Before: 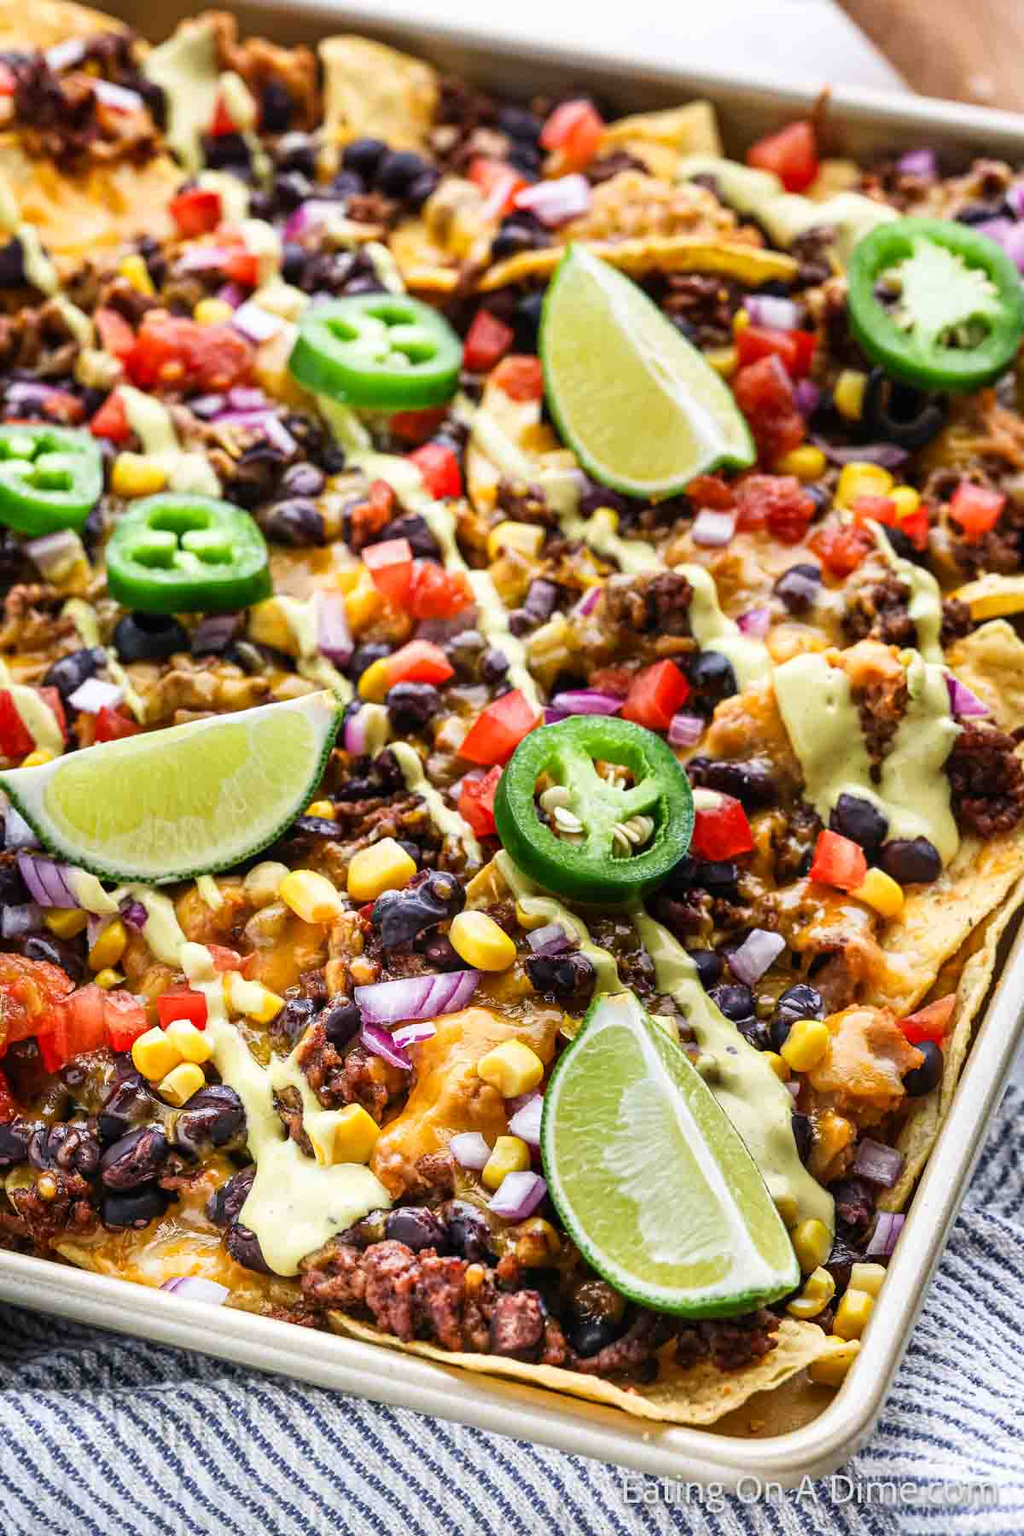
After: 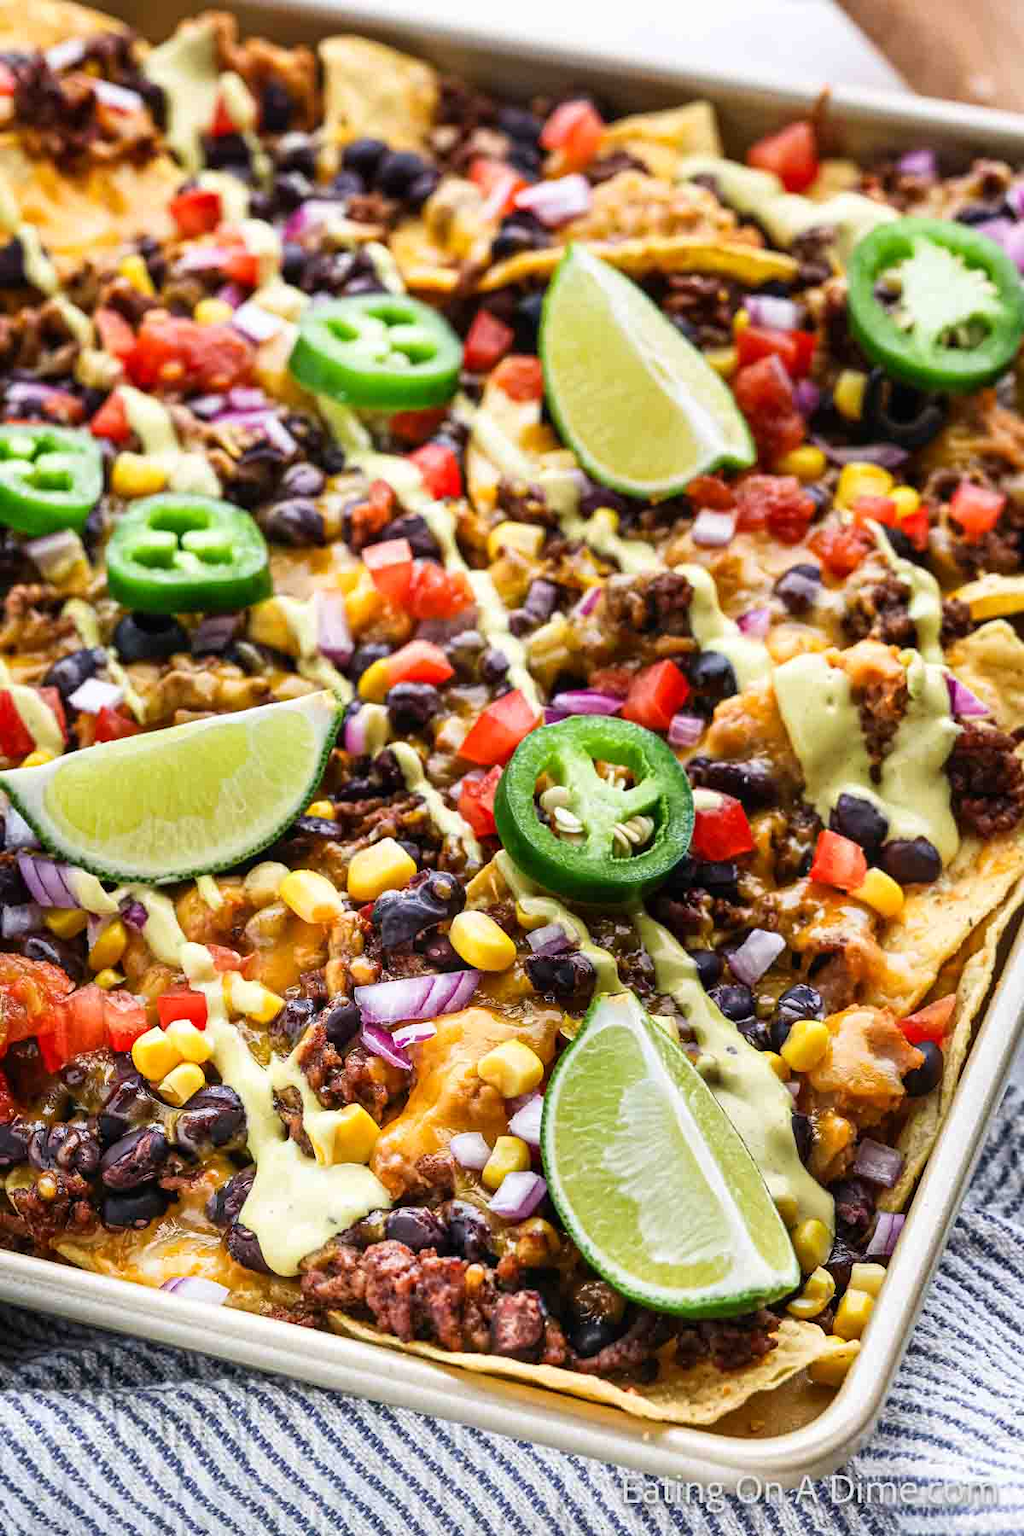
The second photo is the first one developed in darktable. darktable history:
white balance: red 1, blue 1
tone equalizer: on, module defaults
